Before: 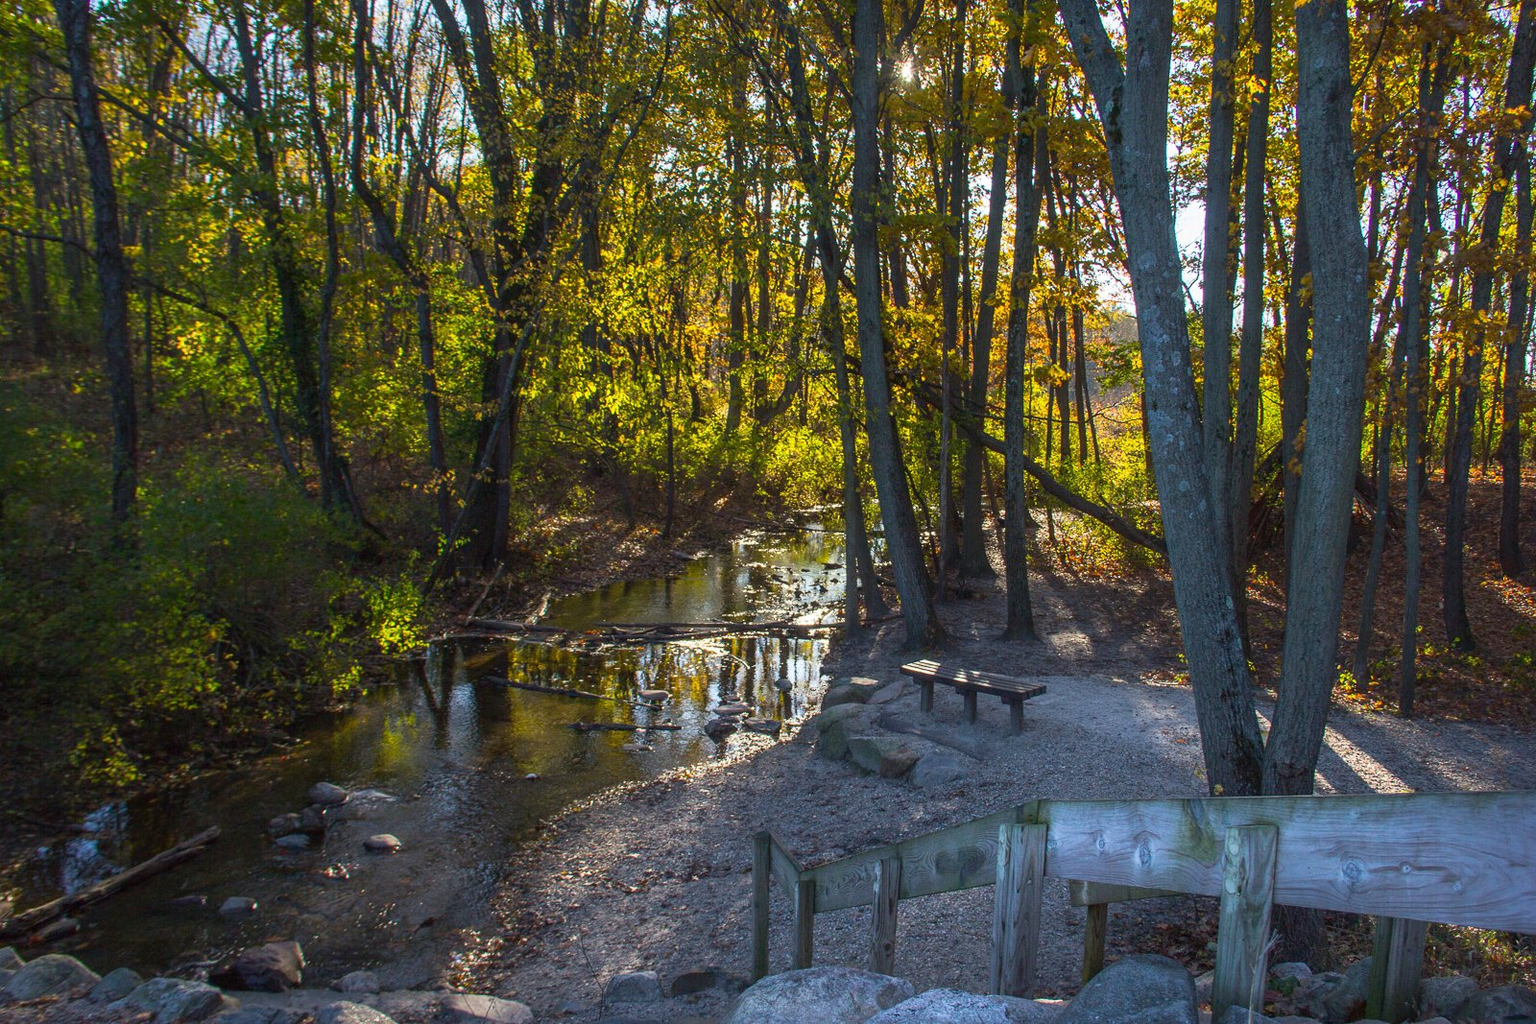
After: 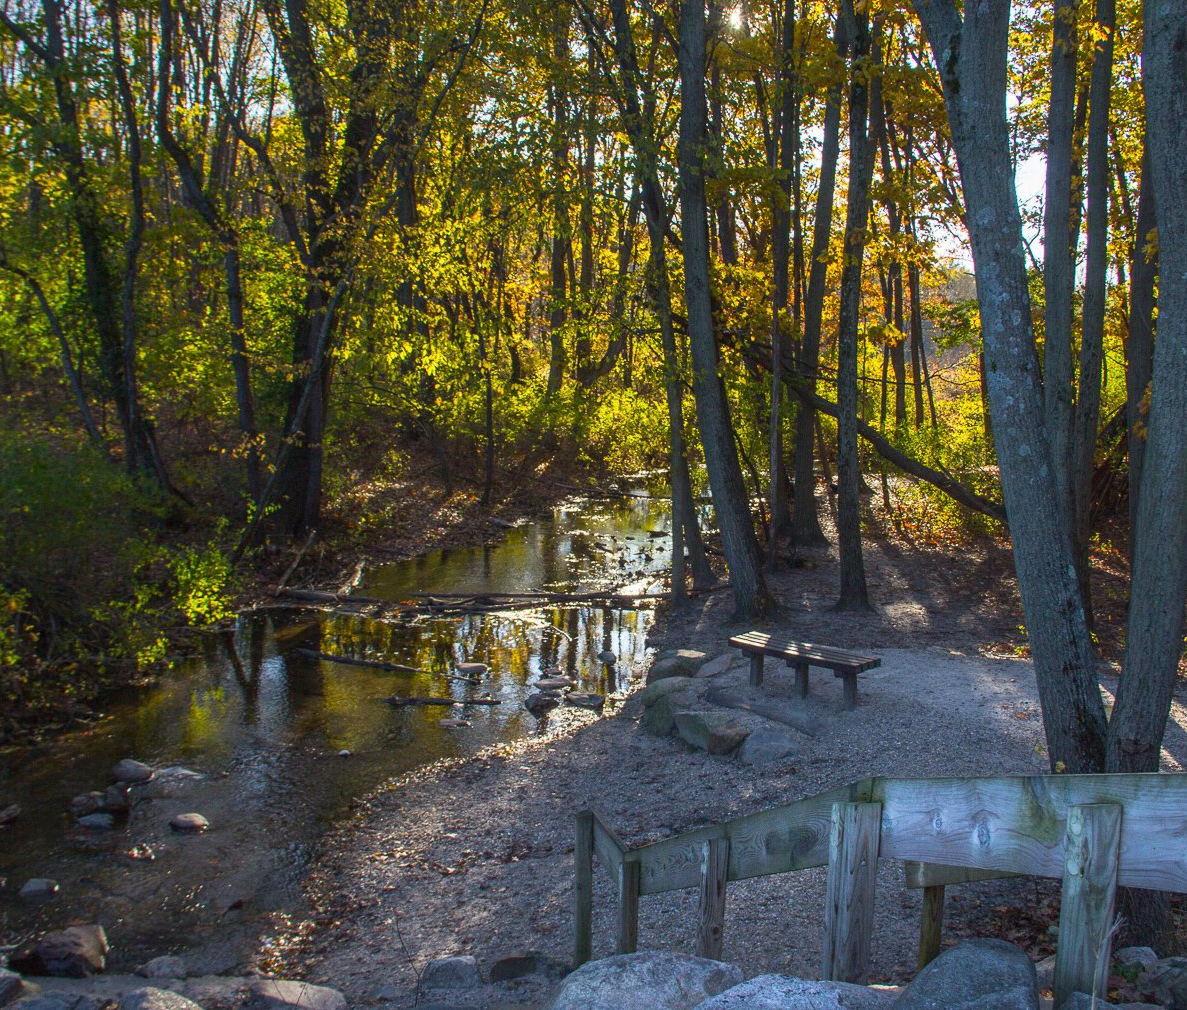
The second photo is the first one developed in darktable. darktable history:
crop and rotate: left 13.15%, top 5.251%, right 12.609%
grain: coarseness 0.09 ISO, strength 10%
